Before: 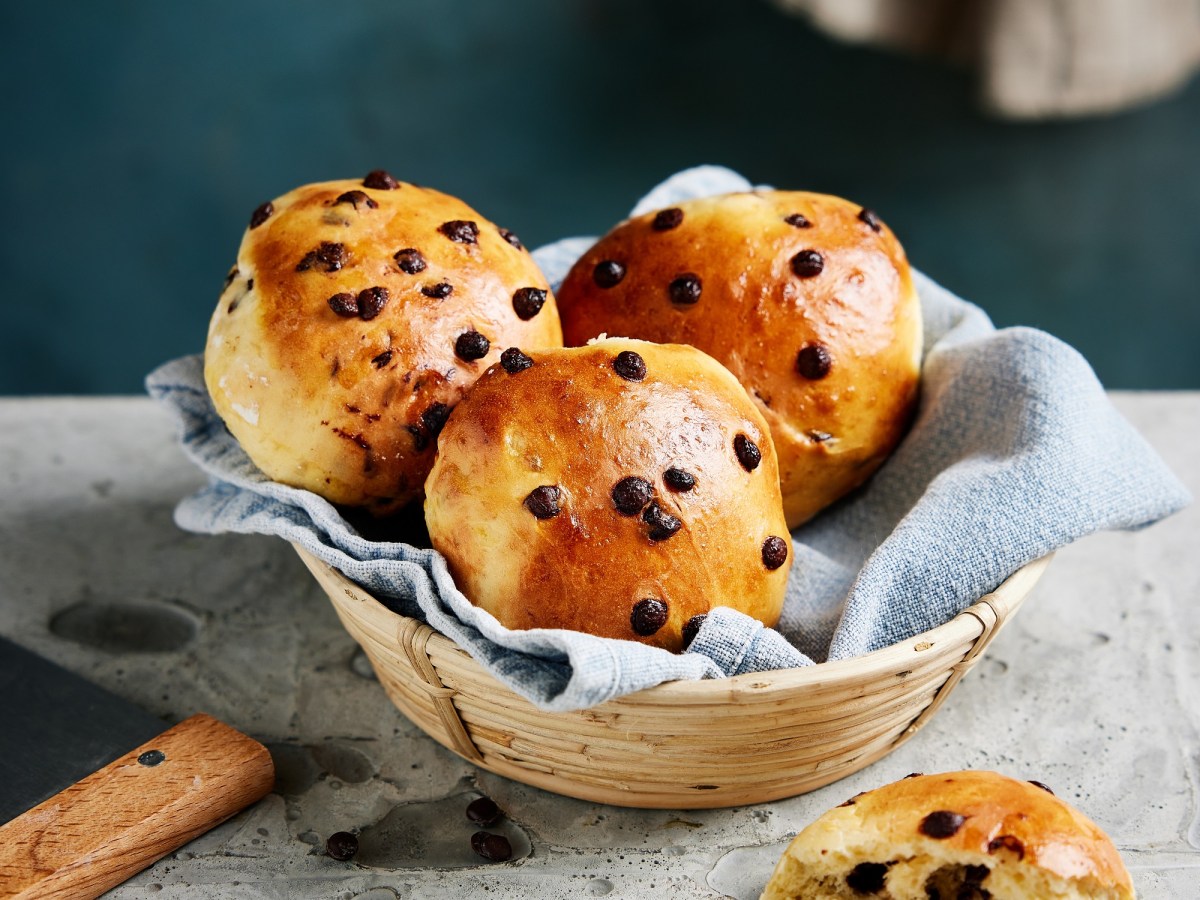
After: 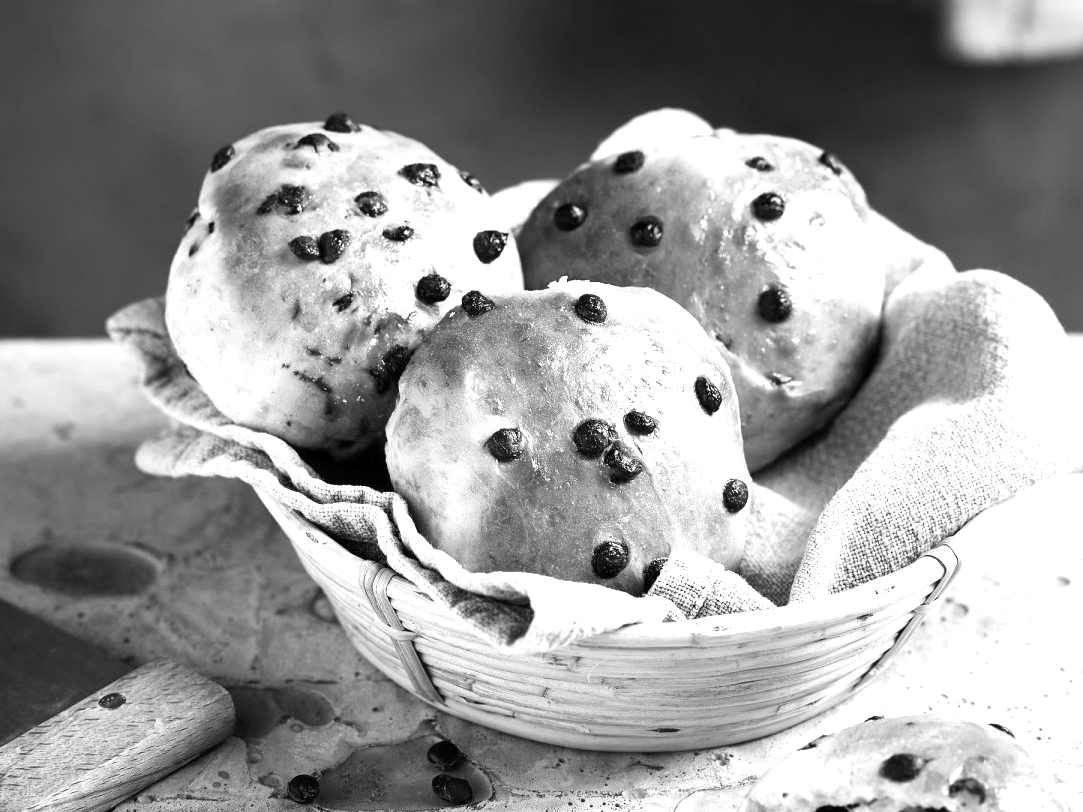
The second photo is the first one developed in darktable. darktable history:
exposure: exposure 0.943 EV, compensate highlight preservation false
monochrome: on, module defaults
crop: left 3.305%, top 6.436%, right 6.389%, bottom 3.258%
